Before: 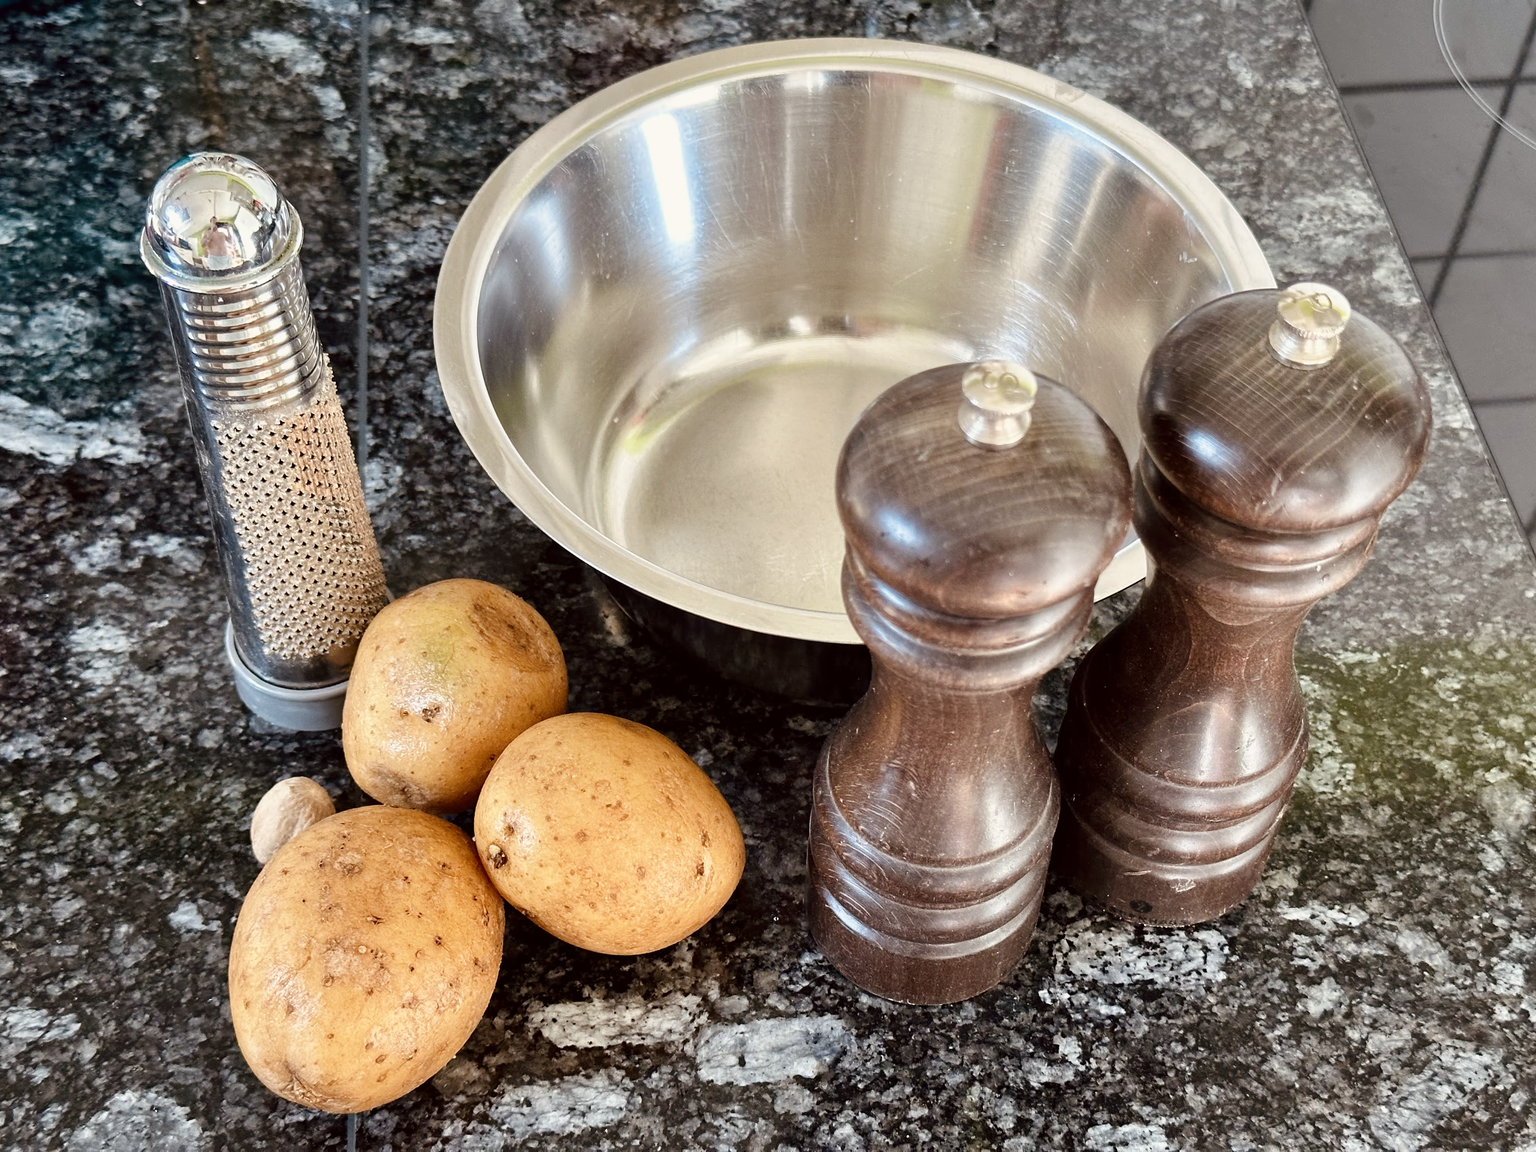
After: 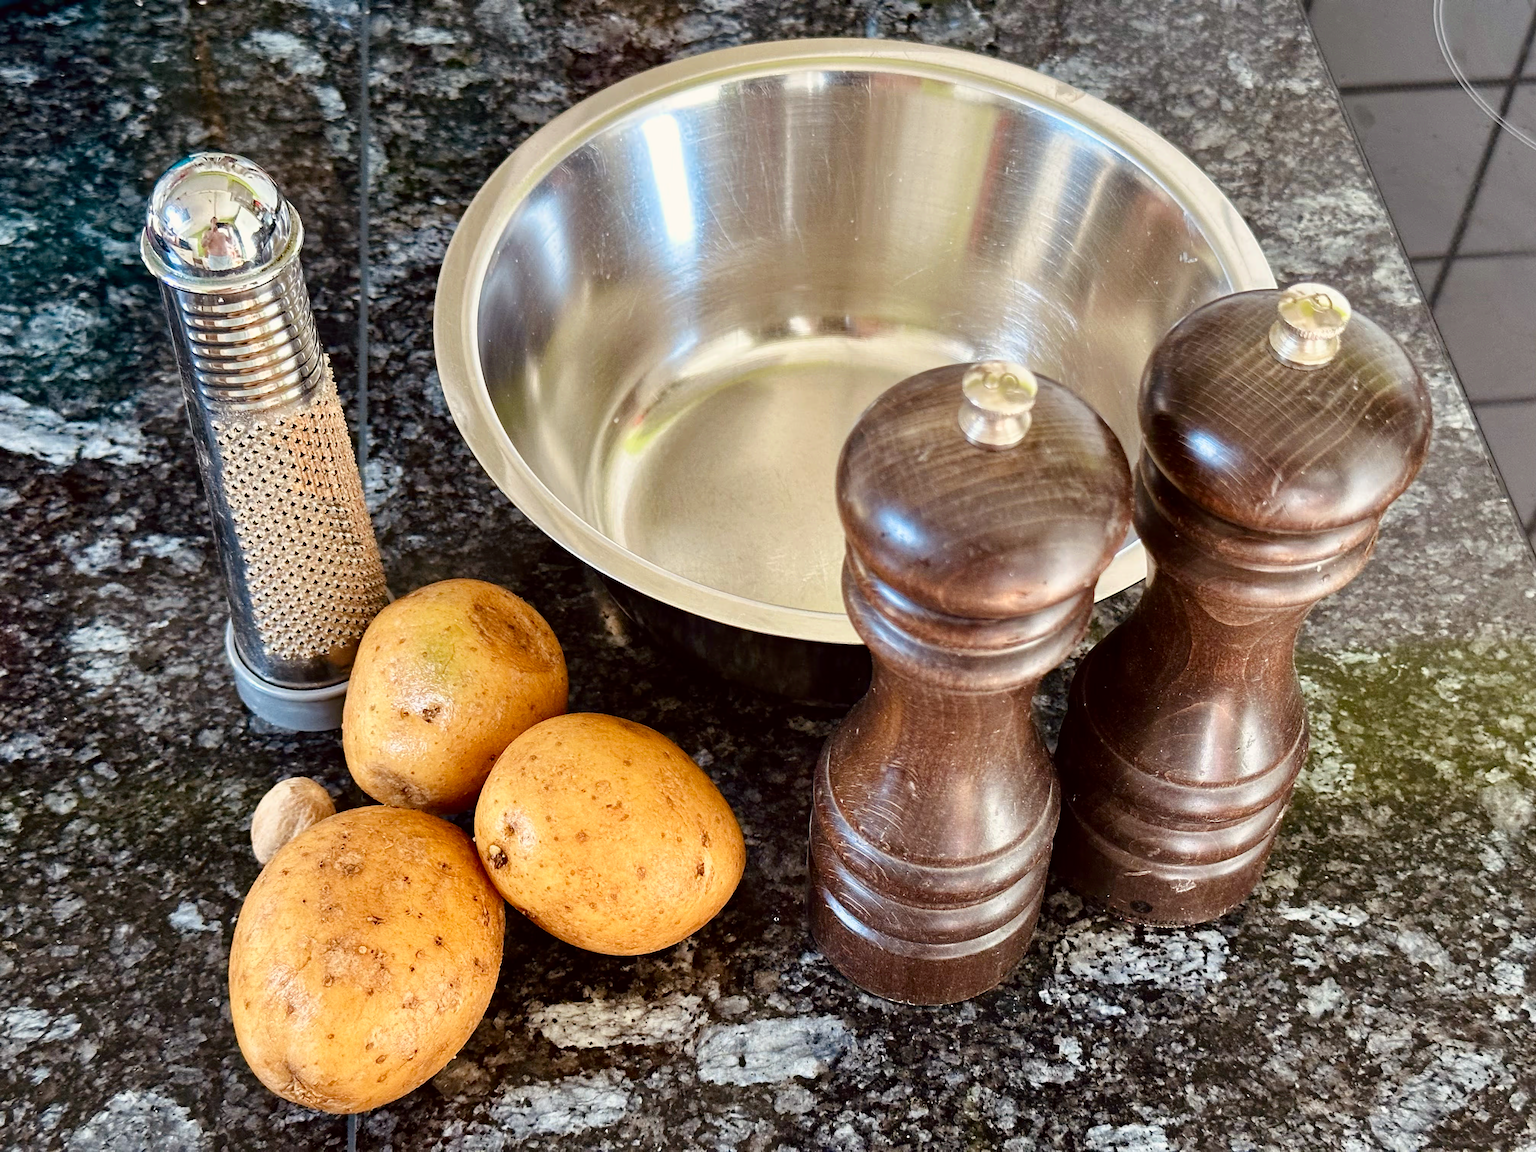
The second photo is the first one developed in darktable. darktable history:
haze removal: compatibility mode true, adaptive false
contrast brightness saturation: contrast 0.085, saturation 0.282
